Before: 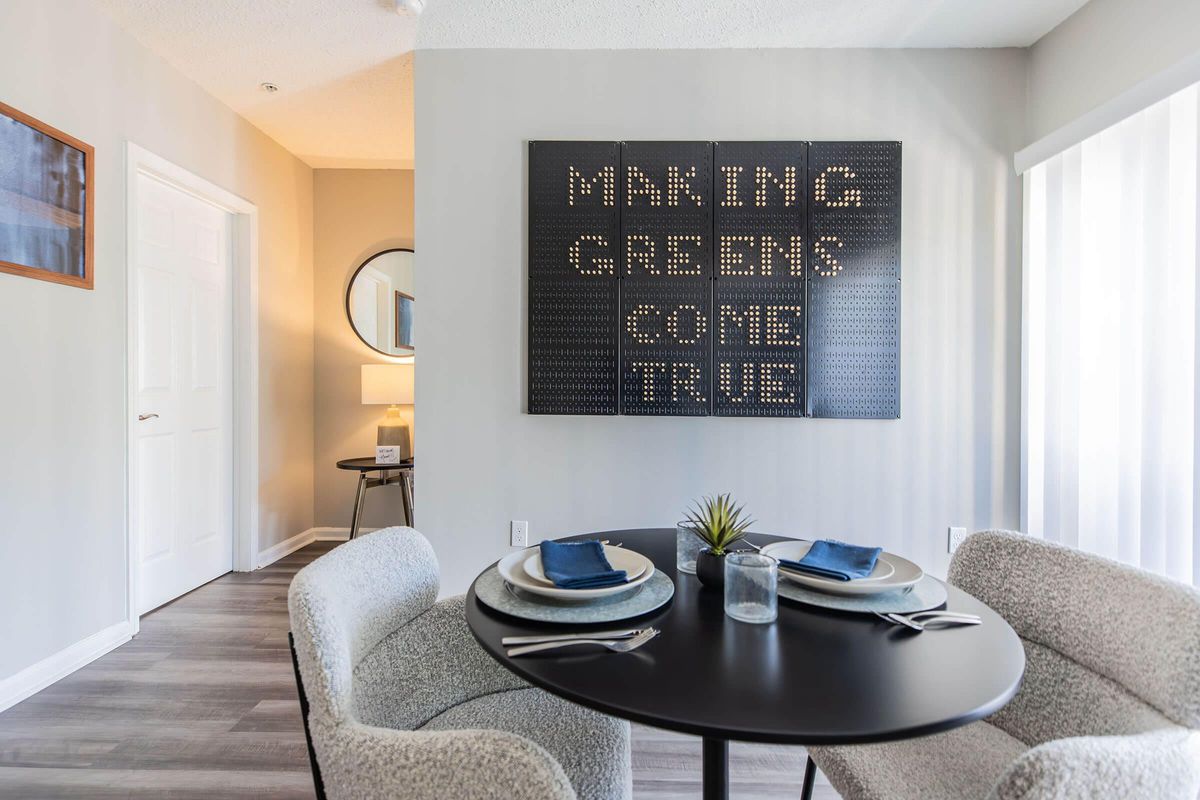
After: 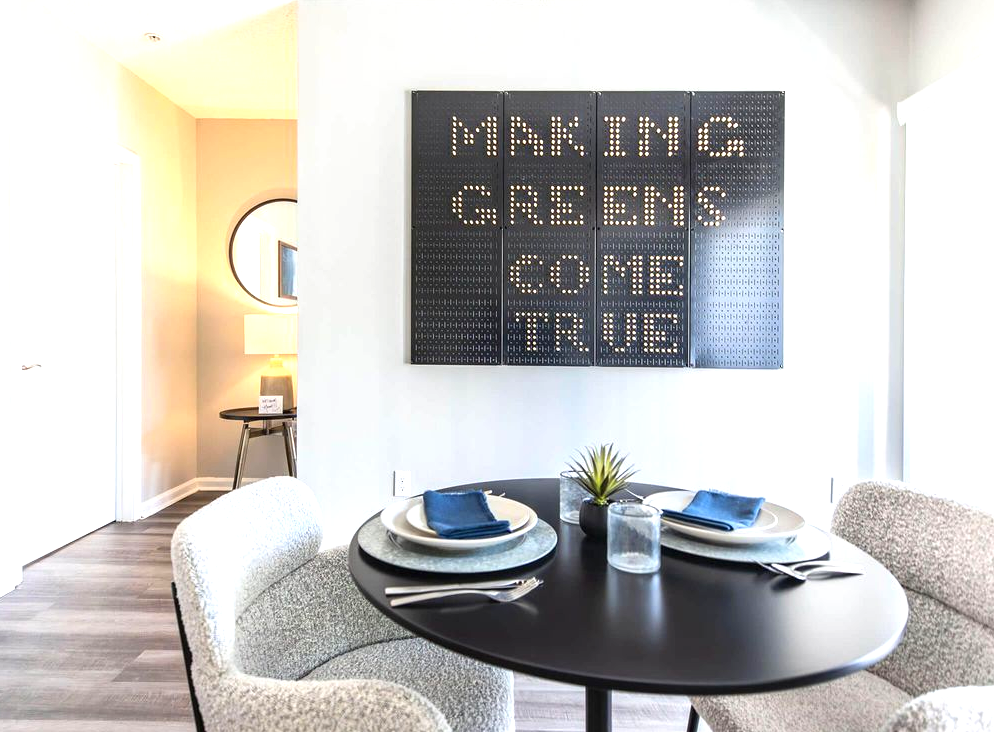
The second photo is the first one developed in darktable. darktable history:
white balance: emerald 1
crop: left 9.807%, top 6.259%, right 7.334%, bottom 2.177%
exposure: black level correction 0, exposure 0.9 EV, compensate exposure bias true, compensate highlight preservation false
